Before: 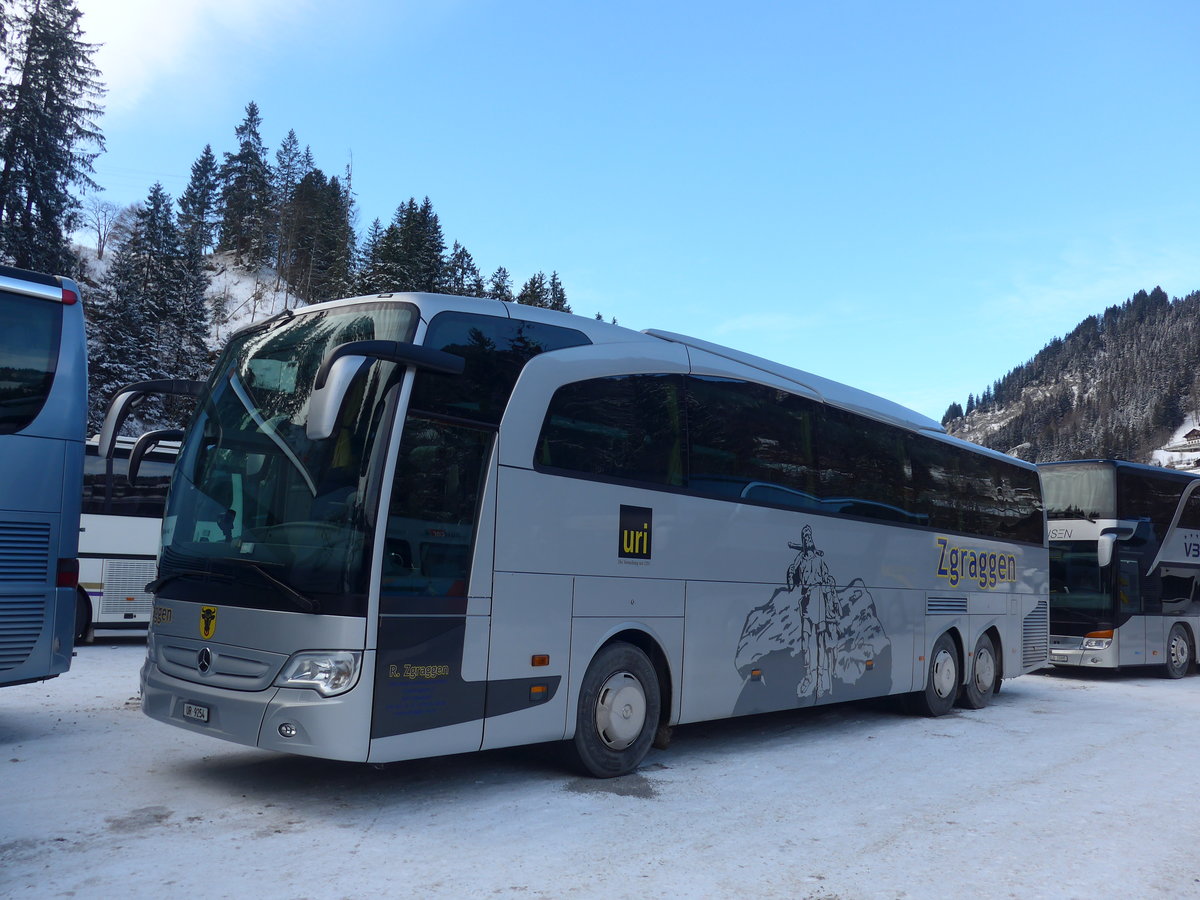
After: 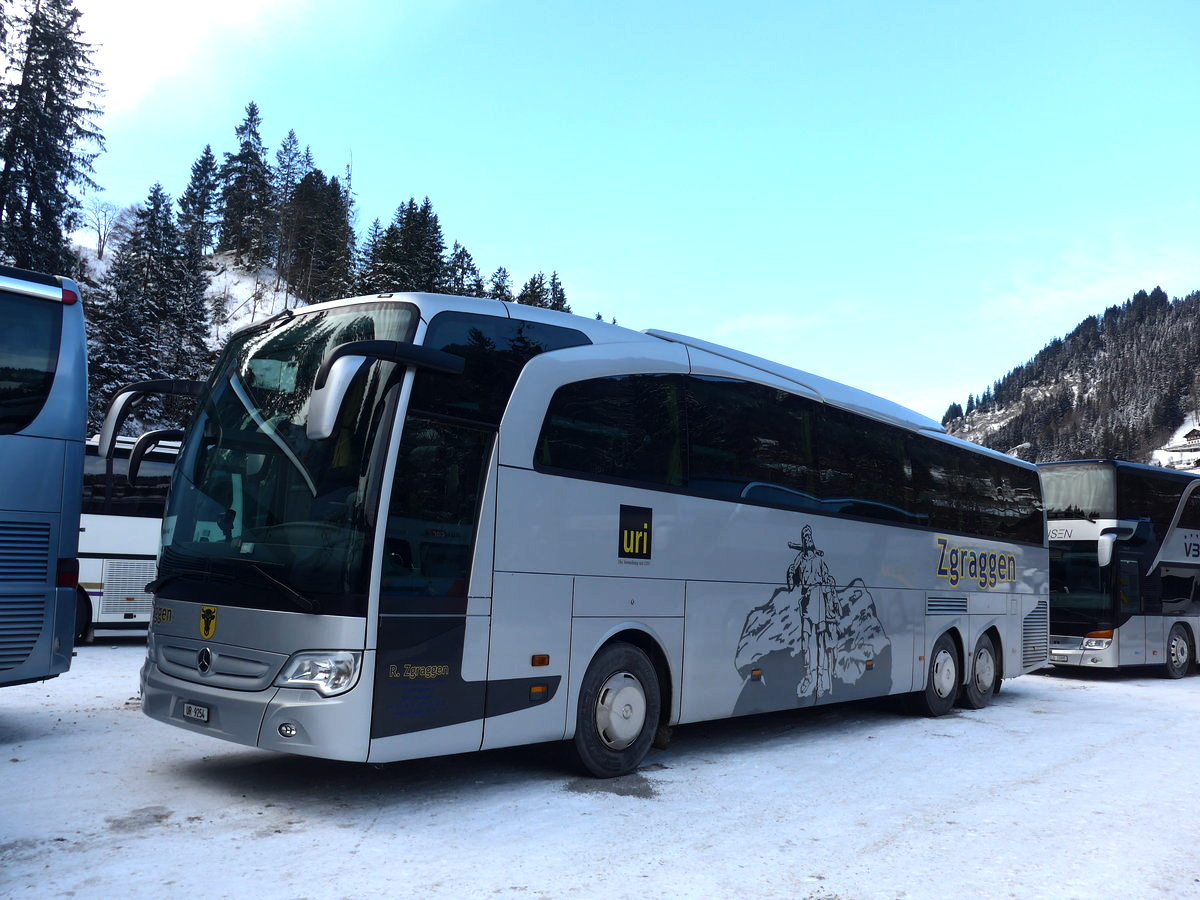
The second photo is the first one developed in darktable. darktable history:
tone equalizer: -8 EV -0.75 EV, -7 EV -0.7 EV, -6 EV -0.6 EV, -5 EV -0.4 EV, -3 EV 0.4 EV, -2 EV 0.6 EV, -1 EV 0.7 EV, +0 EV 0.75 EV, edges refinement/feathering 500, mask exposure compensation -1.57 EV, preserve details no
exposure: exposure 0 EV, compensate highlight preservation false
